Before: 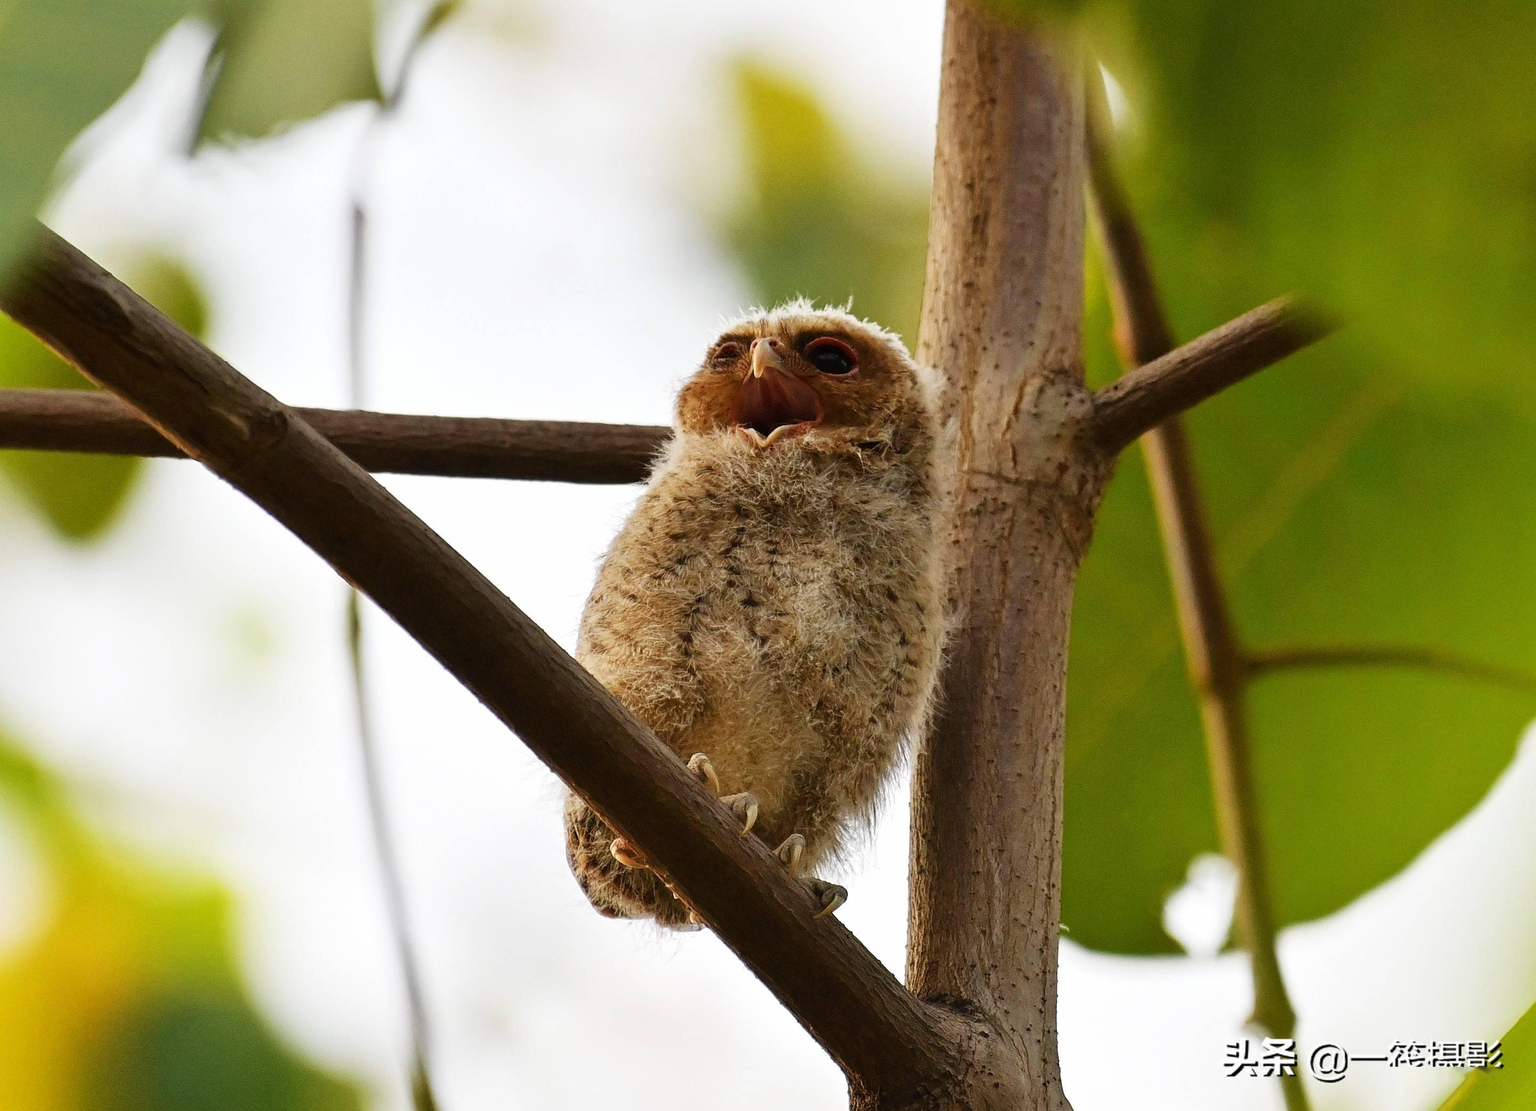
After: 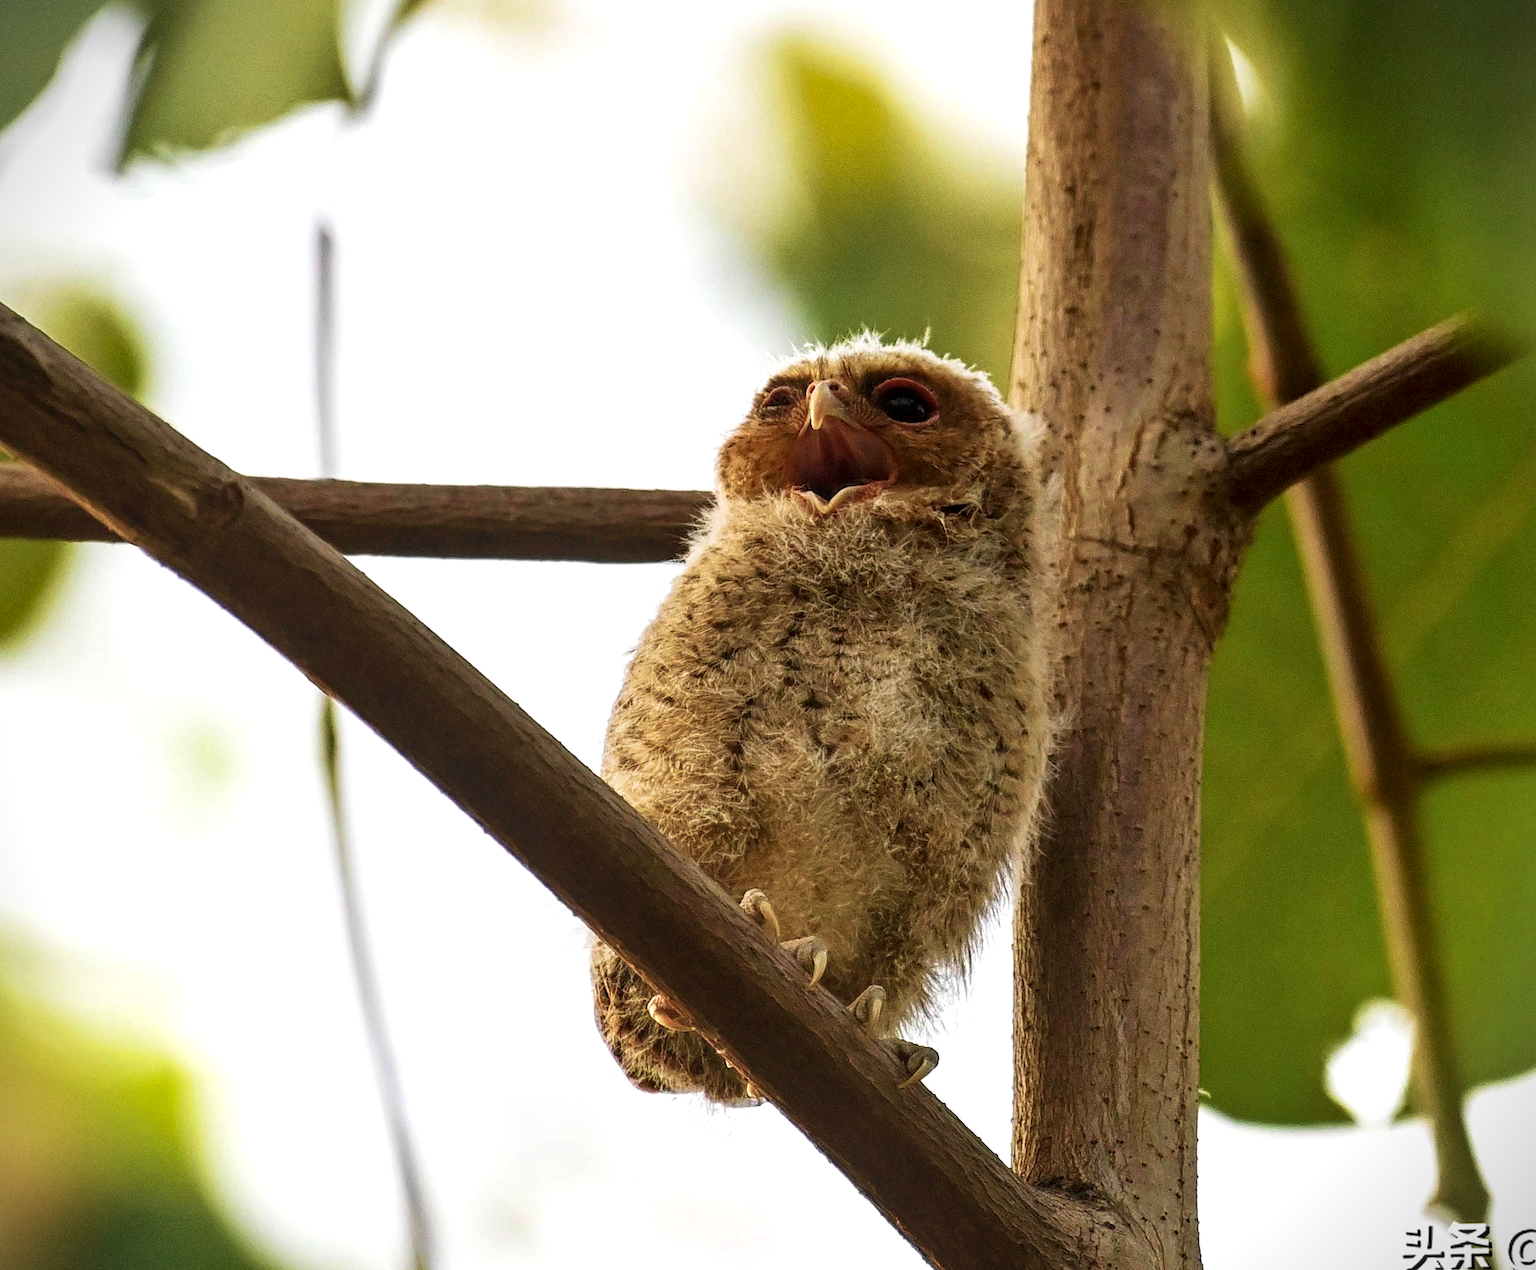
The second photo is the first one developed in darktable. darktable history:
tone equalizer: -8 EV -0.001 EV, -7 EV 0.001 EV, -6 EV -0.002 EV, -5 EV -0.004 EV, -4 EV -0.081 EV, -3 EV -0.22 EV, -2 EV -0.257 EV, -1 EV 0.082 EV, +0 EV 0.307 EV, mask exposure compensation -0.496 EV
velvia: strength 45.05%
vignetting: fall-off start 100.18%, brightness -0.702, unbound false
crop and rotate: angle 1.18°, left 4.341%, top 1.085%, right 11.454%, bottom 2.594%
local contrast: detail 130%
